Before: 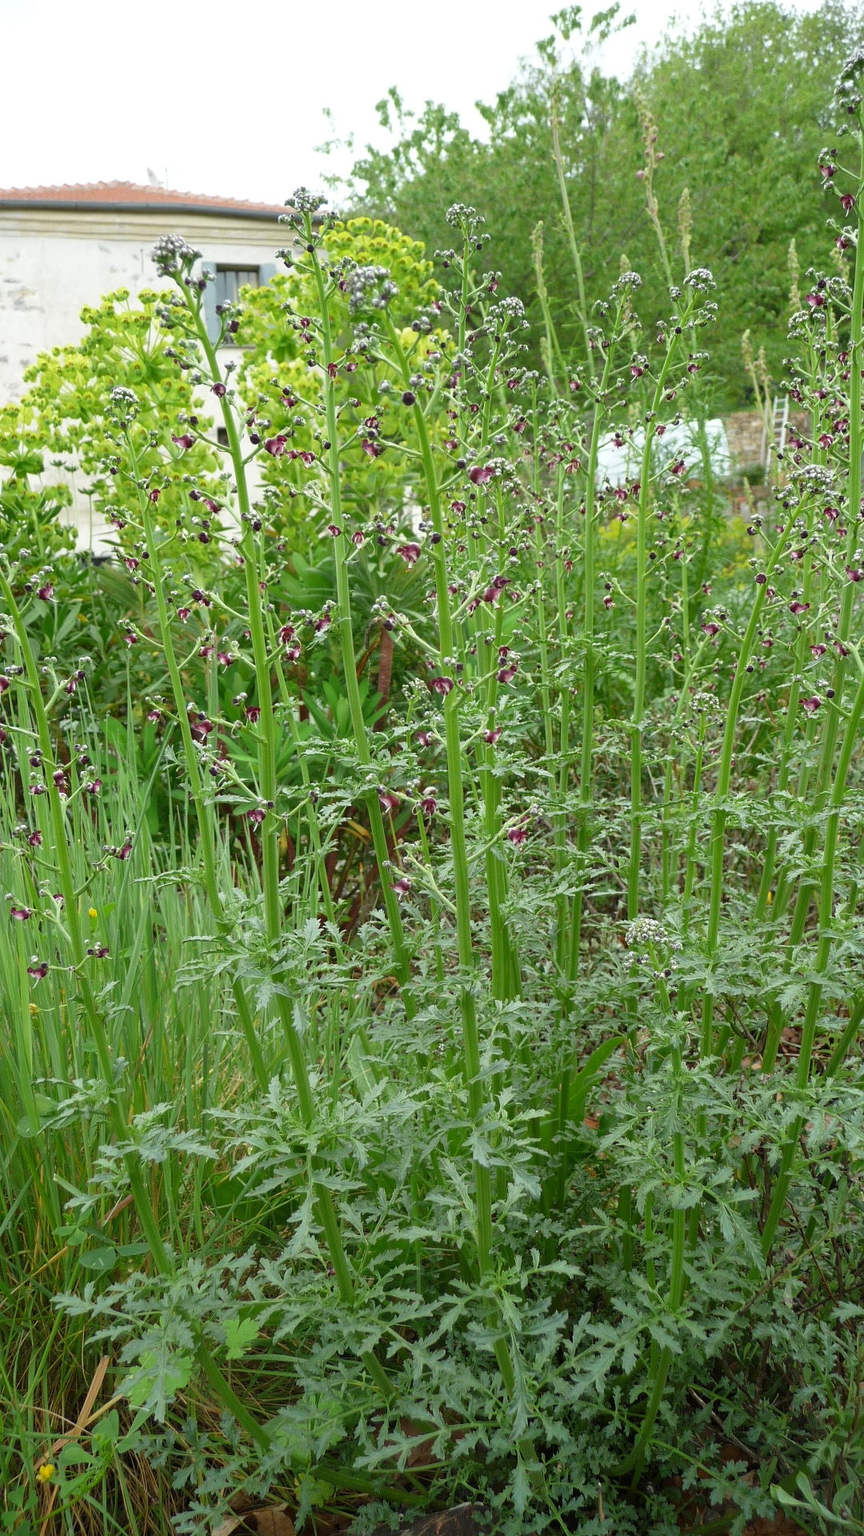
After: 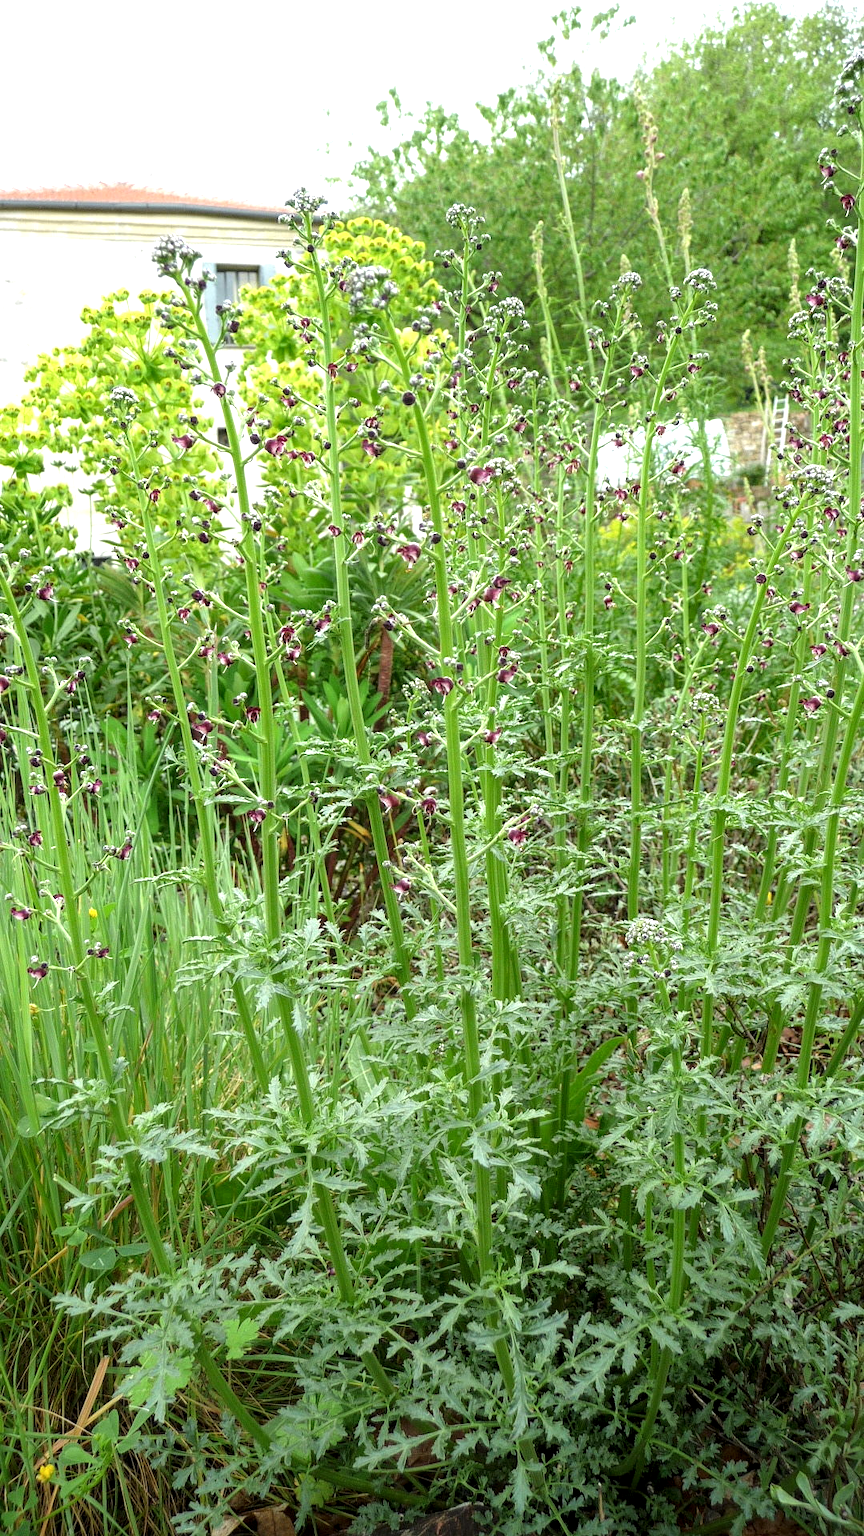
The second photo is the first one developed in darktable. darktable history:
local contrast: on, module defaults
tone equalizer: -8 EV -0.738 EV, -7 EV -0.711 EV, -6 EV -0.586 EV, -5 EV -0.397 EV, -3 EV 0.388 EV, -2 EV 0.6 EV, -1 EV 0.696 EV, +0 EV 0.767 EV, mask exposure compensation -0.496 EV
